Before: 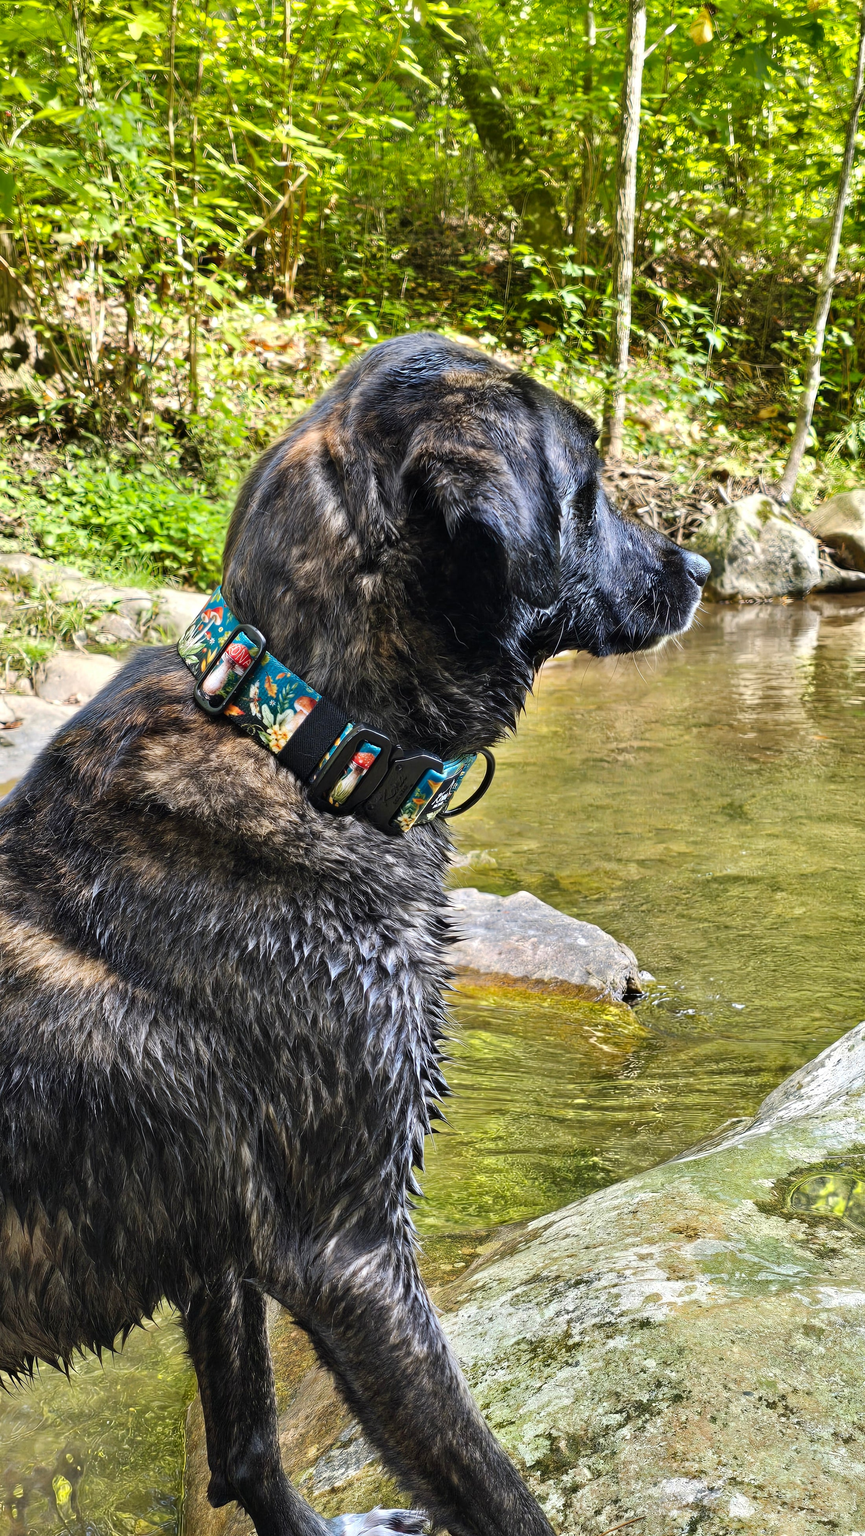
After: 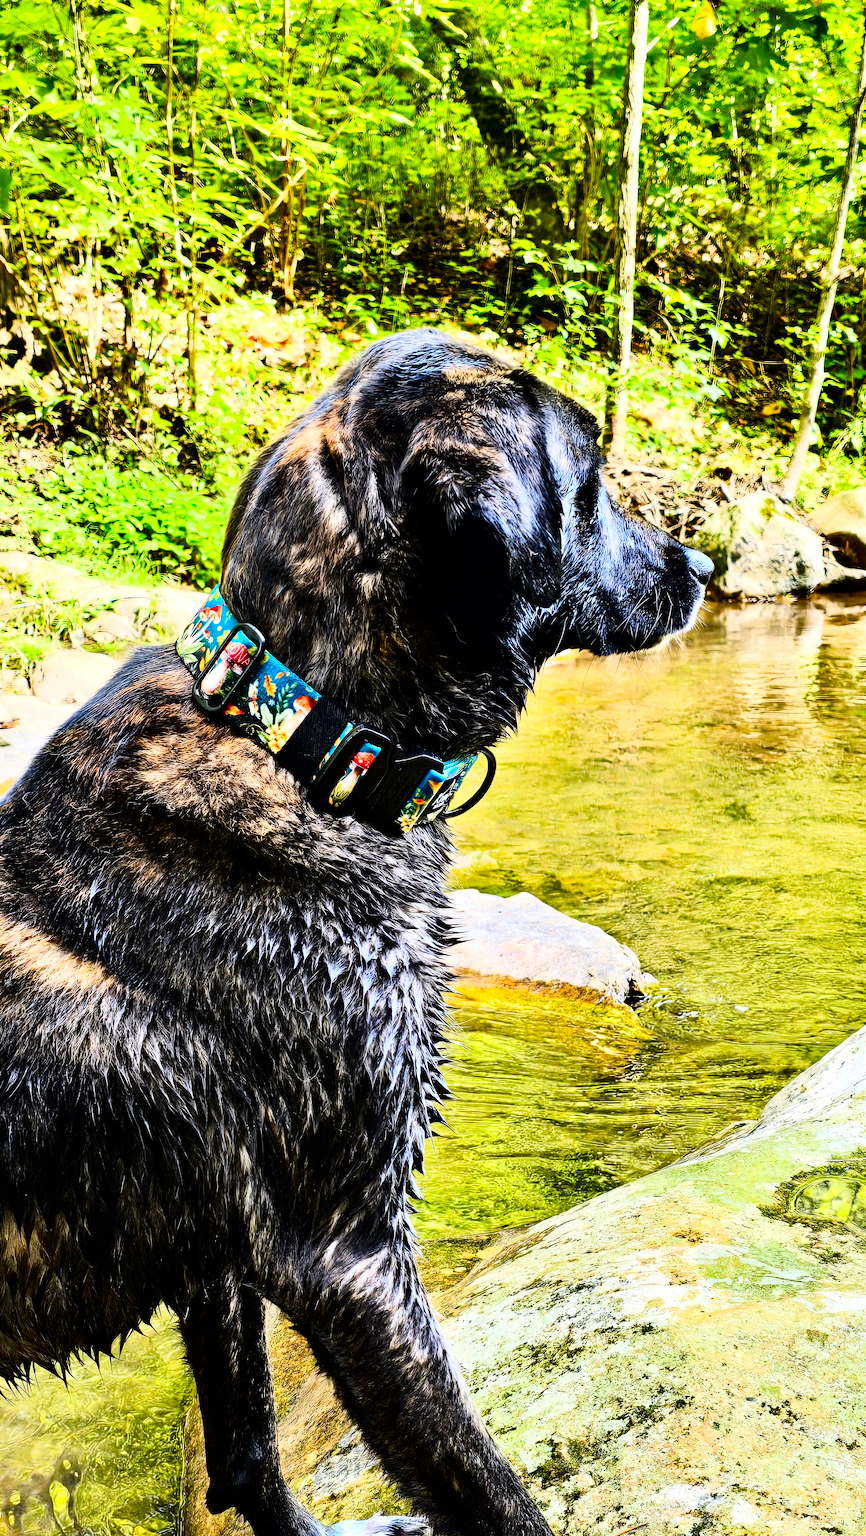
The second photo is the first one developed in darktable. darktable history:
contrast brightness saturation: brightness -0.25, saturation 0.2
color balance rgb: perceptual saturation grading › global saturation 20%, perceptual saturation grading › highlights -25%, perceptual saturation grading › shadows 25%
crop: left 0.434%, top 0.485%, right 0.244%, bottom 0.386%
rgb curve: curves: ch0 [(0, 0) (0.21, 0.15) (0.24, 0.21) (0.5, 0.75) (0.75, 0.96) (0.89, 0.99) (1, 1)]; ch1 [(0, 0.02) (0.21, 0.13) (0.25, 0.2) (0.5, 0.67) (0.75, 0.9) (0.89, 0.97) (1, 1)]; ch2 [(0, 0.02) (0.21, 0.13) (0.25, 0.2) (0.5, 0.67) (0.75, 0.9) (0.89, 0.97) (1, 1)], compensate middle gray true
